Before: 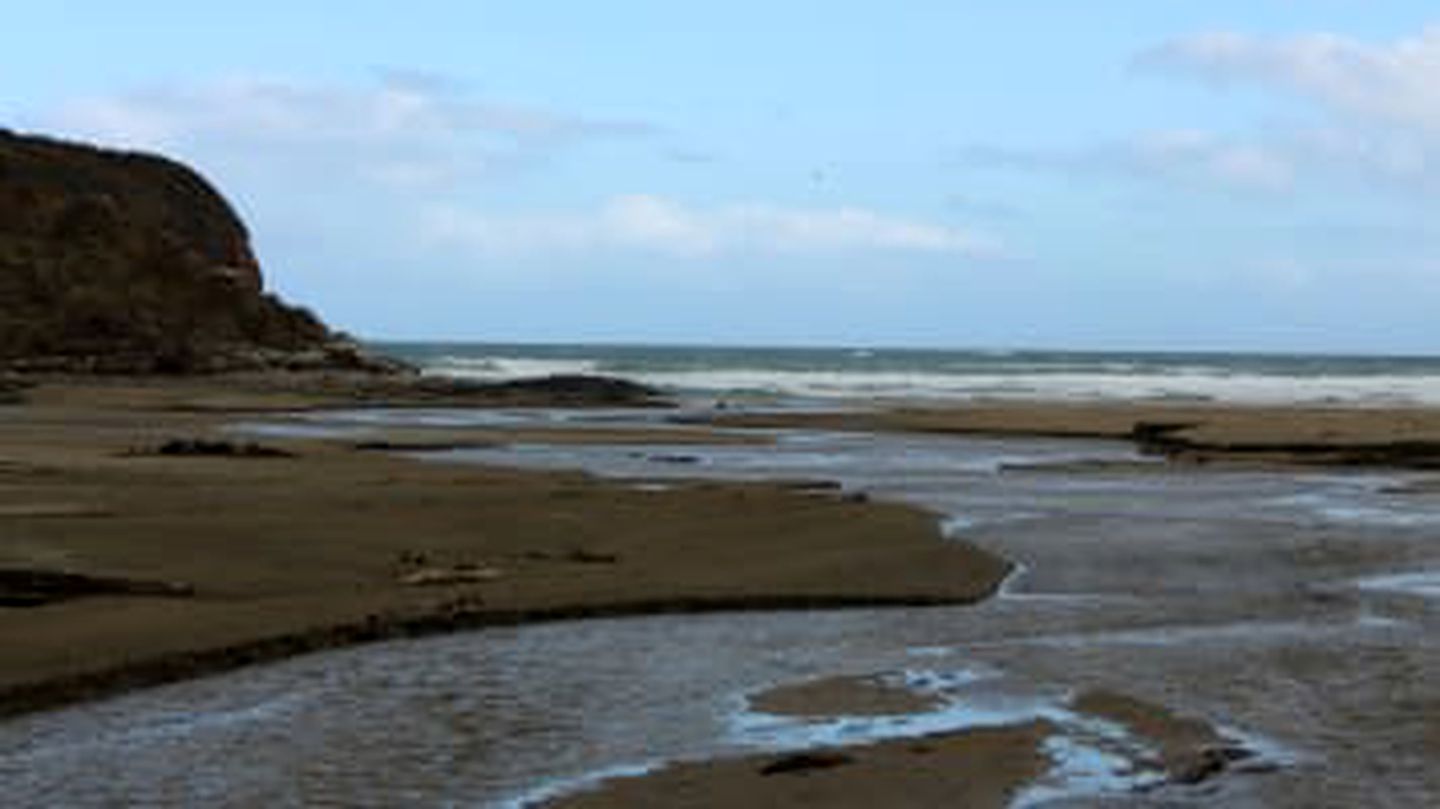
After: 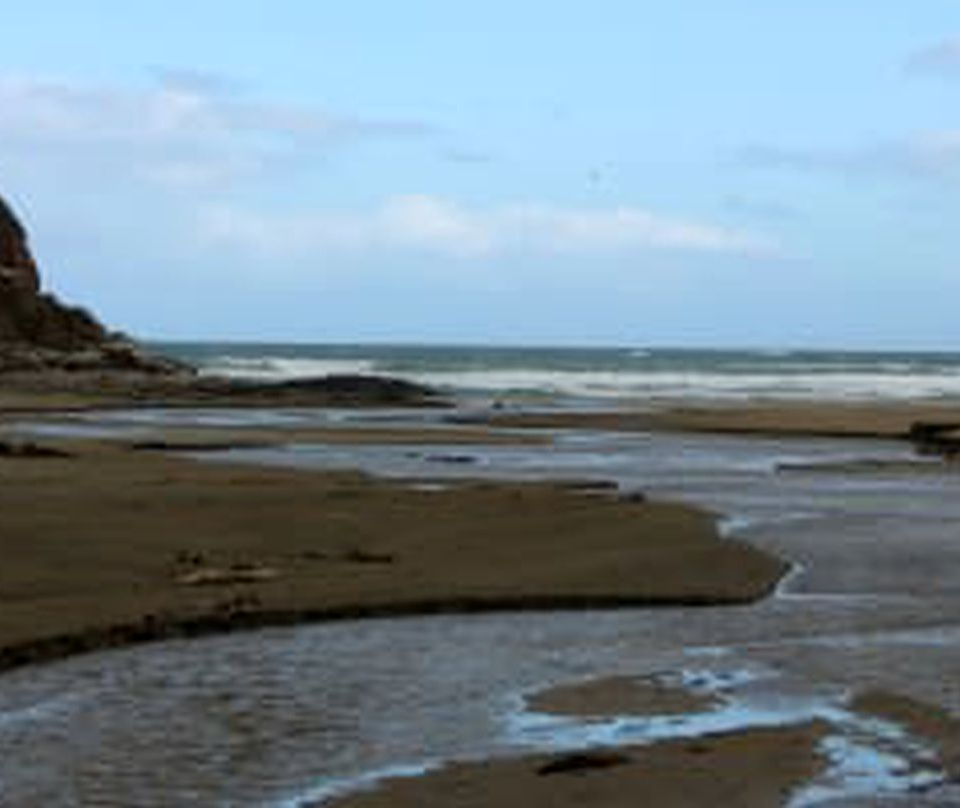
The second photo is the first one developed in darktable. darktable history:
crop and rotate: left 15.541%, right 17.761%
